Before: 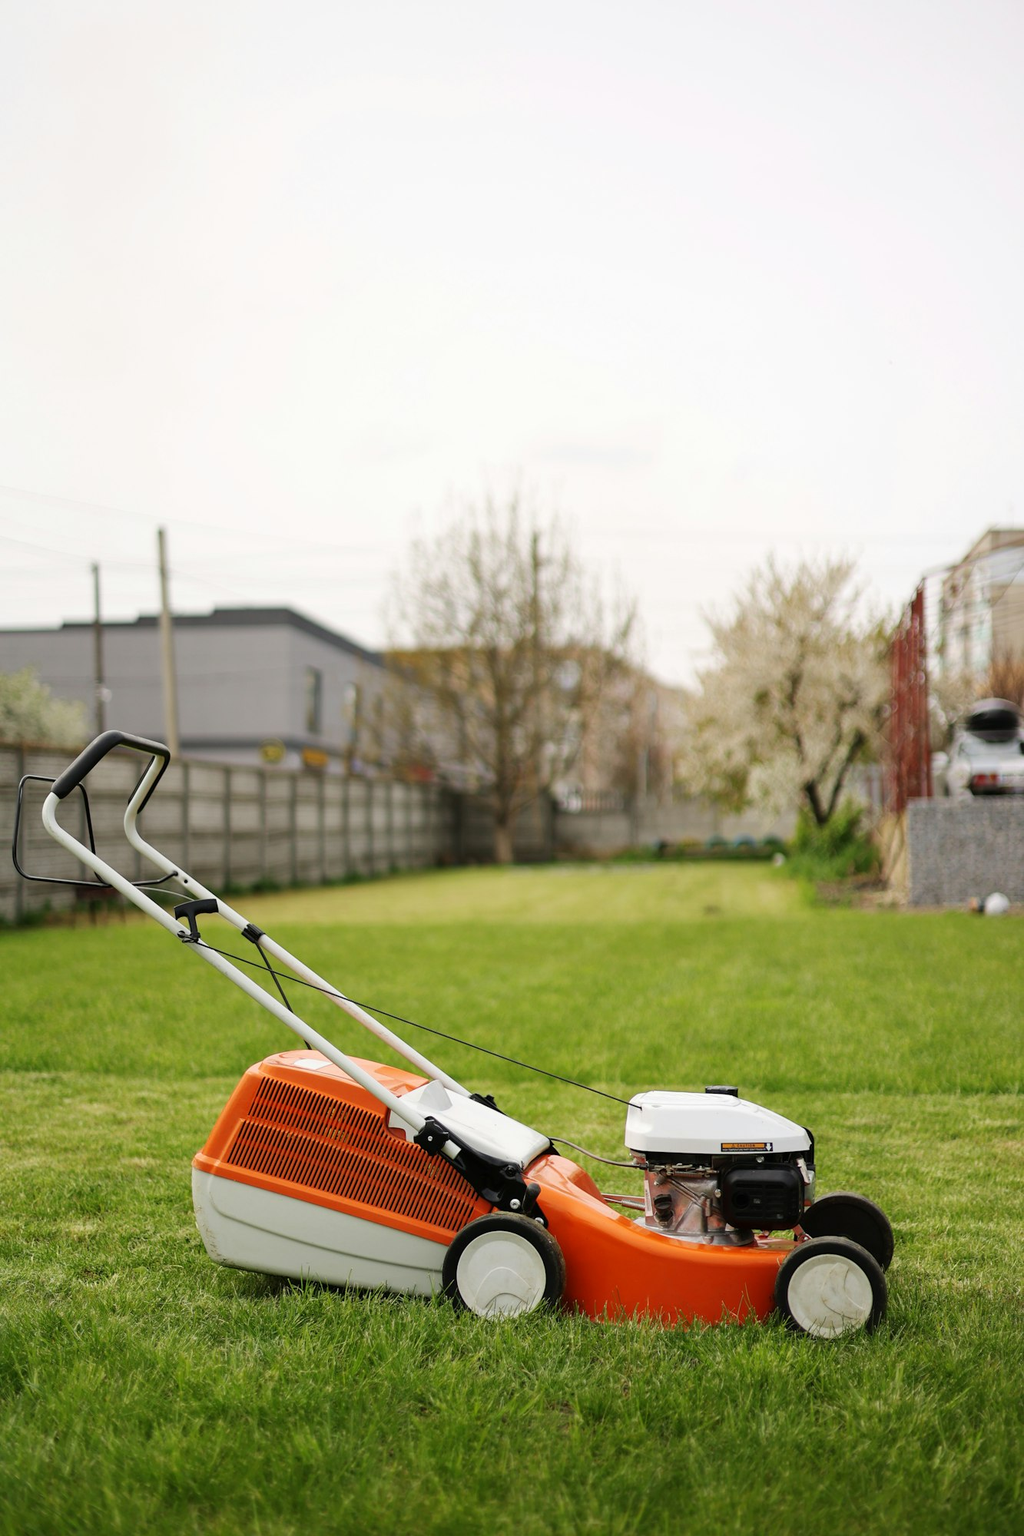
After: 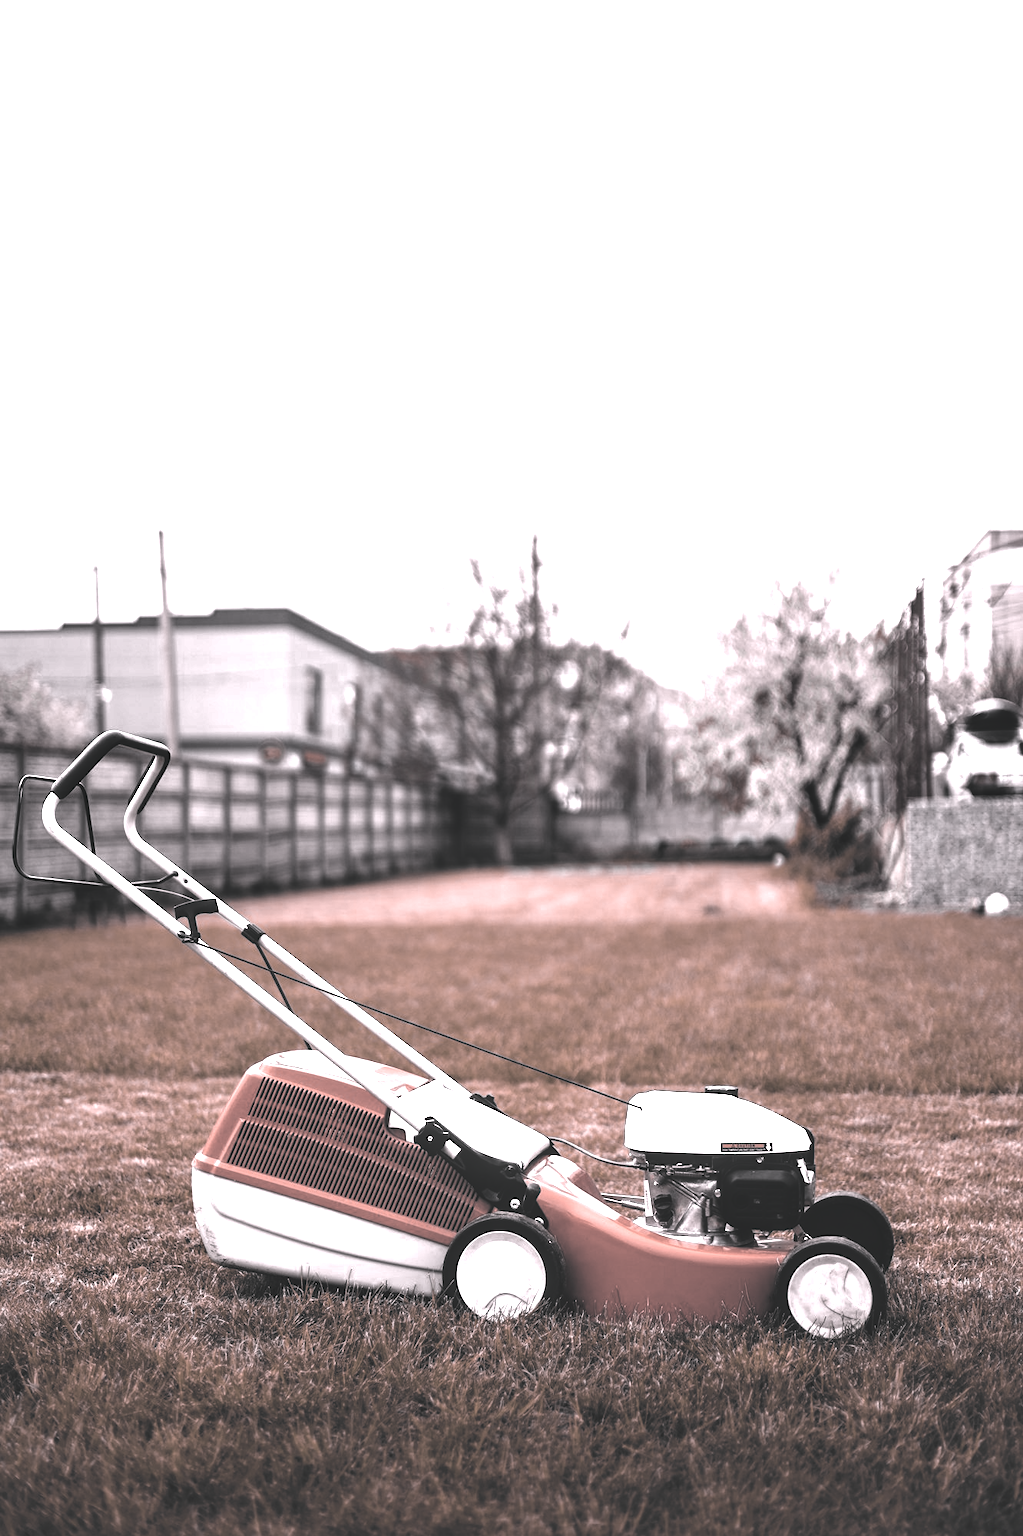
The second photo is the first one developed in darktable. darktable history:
local contrast: detail 142%
color correction: highlights a* 10.32, highlights b* 14.66, shadows a* -9.59, shadows b* -15.02
color calibration: illuminant custom, x 0.261, y 0.521, temperature 7054.11 K
base curve: curves: ch0 [(0, 0) (0.472, 0.508) (1, 1)]
rgb curve: curves: ch0 [(0, 0.186) (0.314, 0.284) (0.775, 0.708) (1, 1)], compensate middle gray true, preserve colors none
color zones: curves: ch0 [(0, 0.613) (0.01, 0.613) (0.245, 0.448) (0.498, 0.529) (0.642, 0.665) (0.879, 0.777) (0.99, 0.613)]; ch1 [(0, 0.035) (0.121, 0.189) (0.259, 0.197) (0.415, 0.061) (0.589, 0.022) (0.732, 0.022) (0.857, 0.026) (0.991, 0.053)]
